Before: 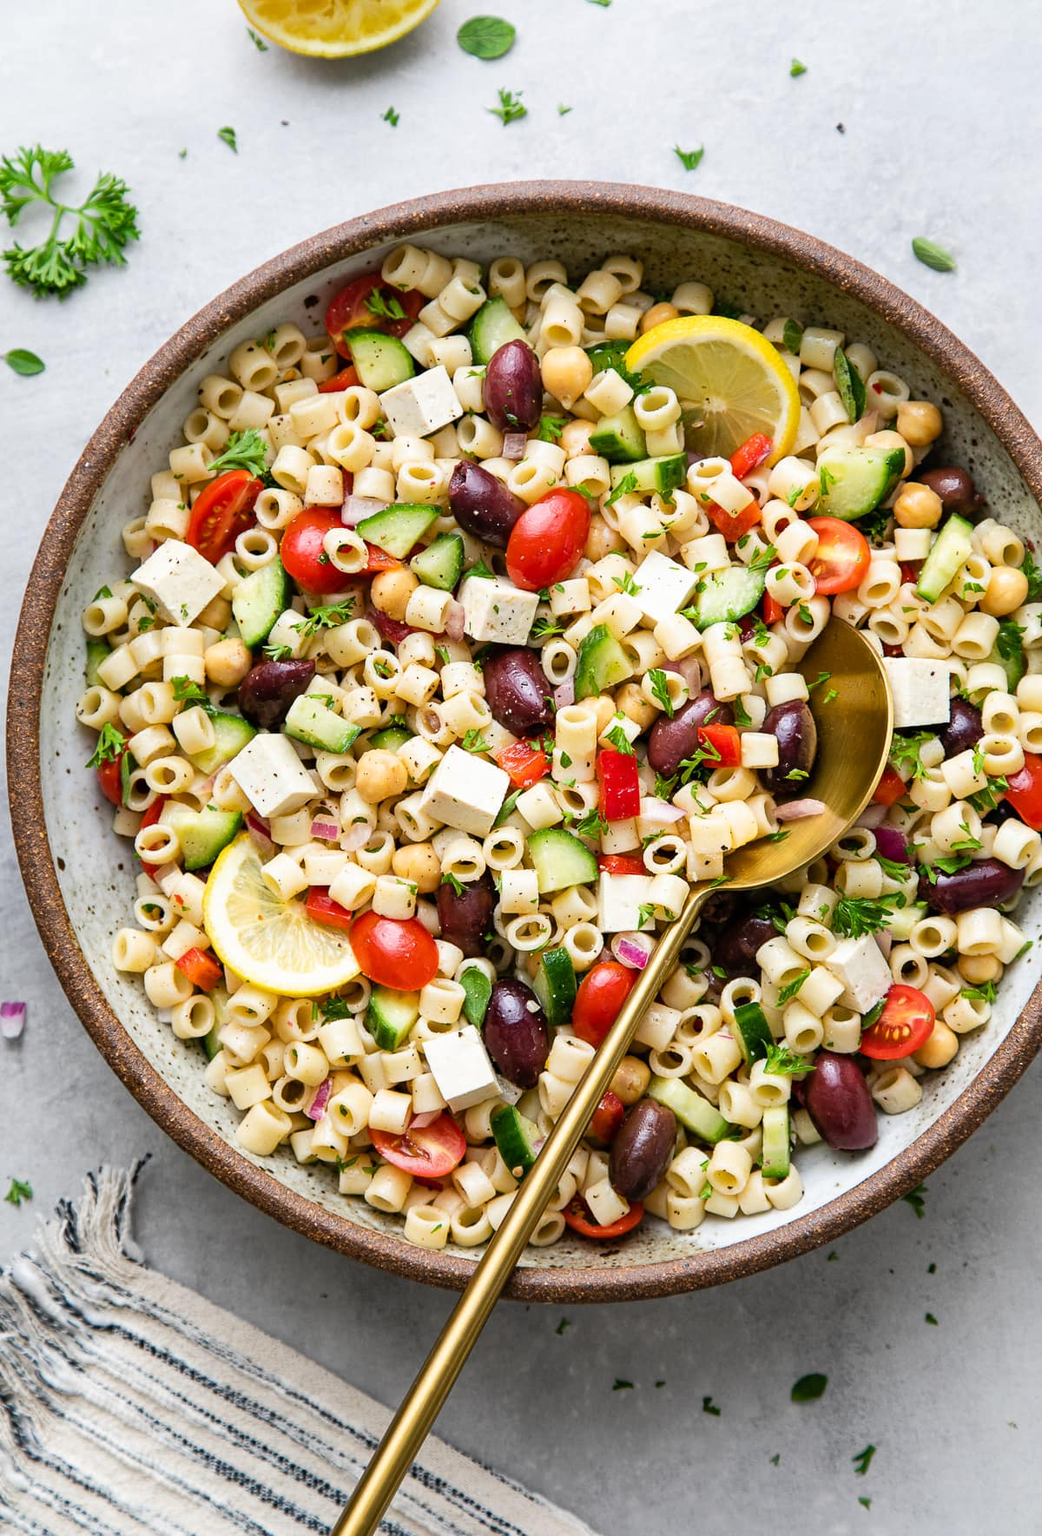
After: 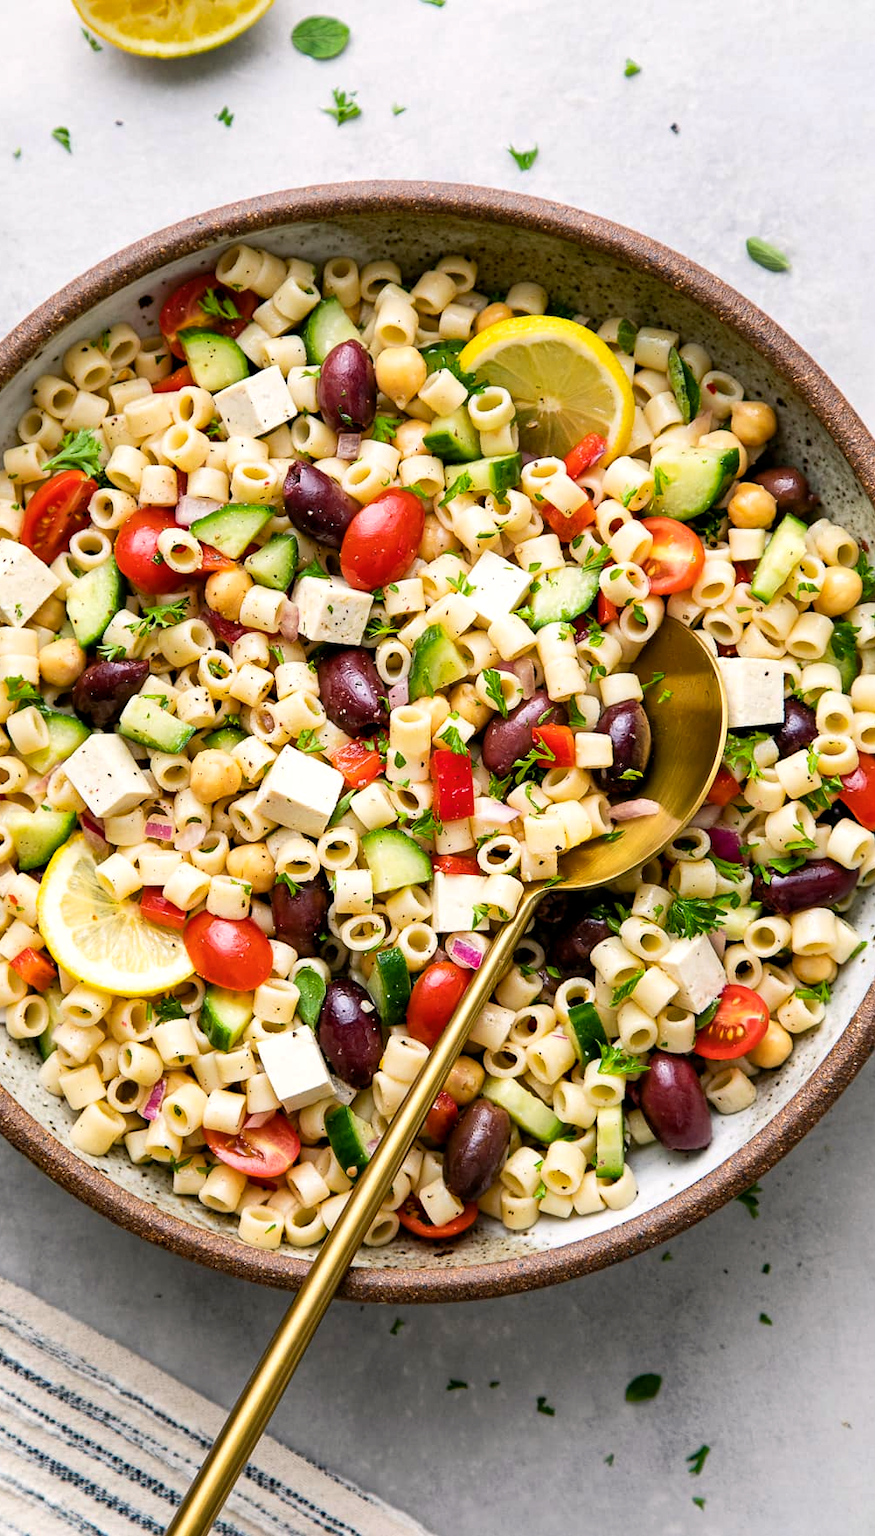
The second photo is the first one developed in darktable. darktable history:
crop: left 15.94%
color balance rgb: highlights gain › luminance 6.924%, highlights gain › chroma 0.909%, highlights gain › hue 48.76°, global offset › luminance -0.262%, perceptual saturation grading › global saturation 0.247%, global vibrance 20%
